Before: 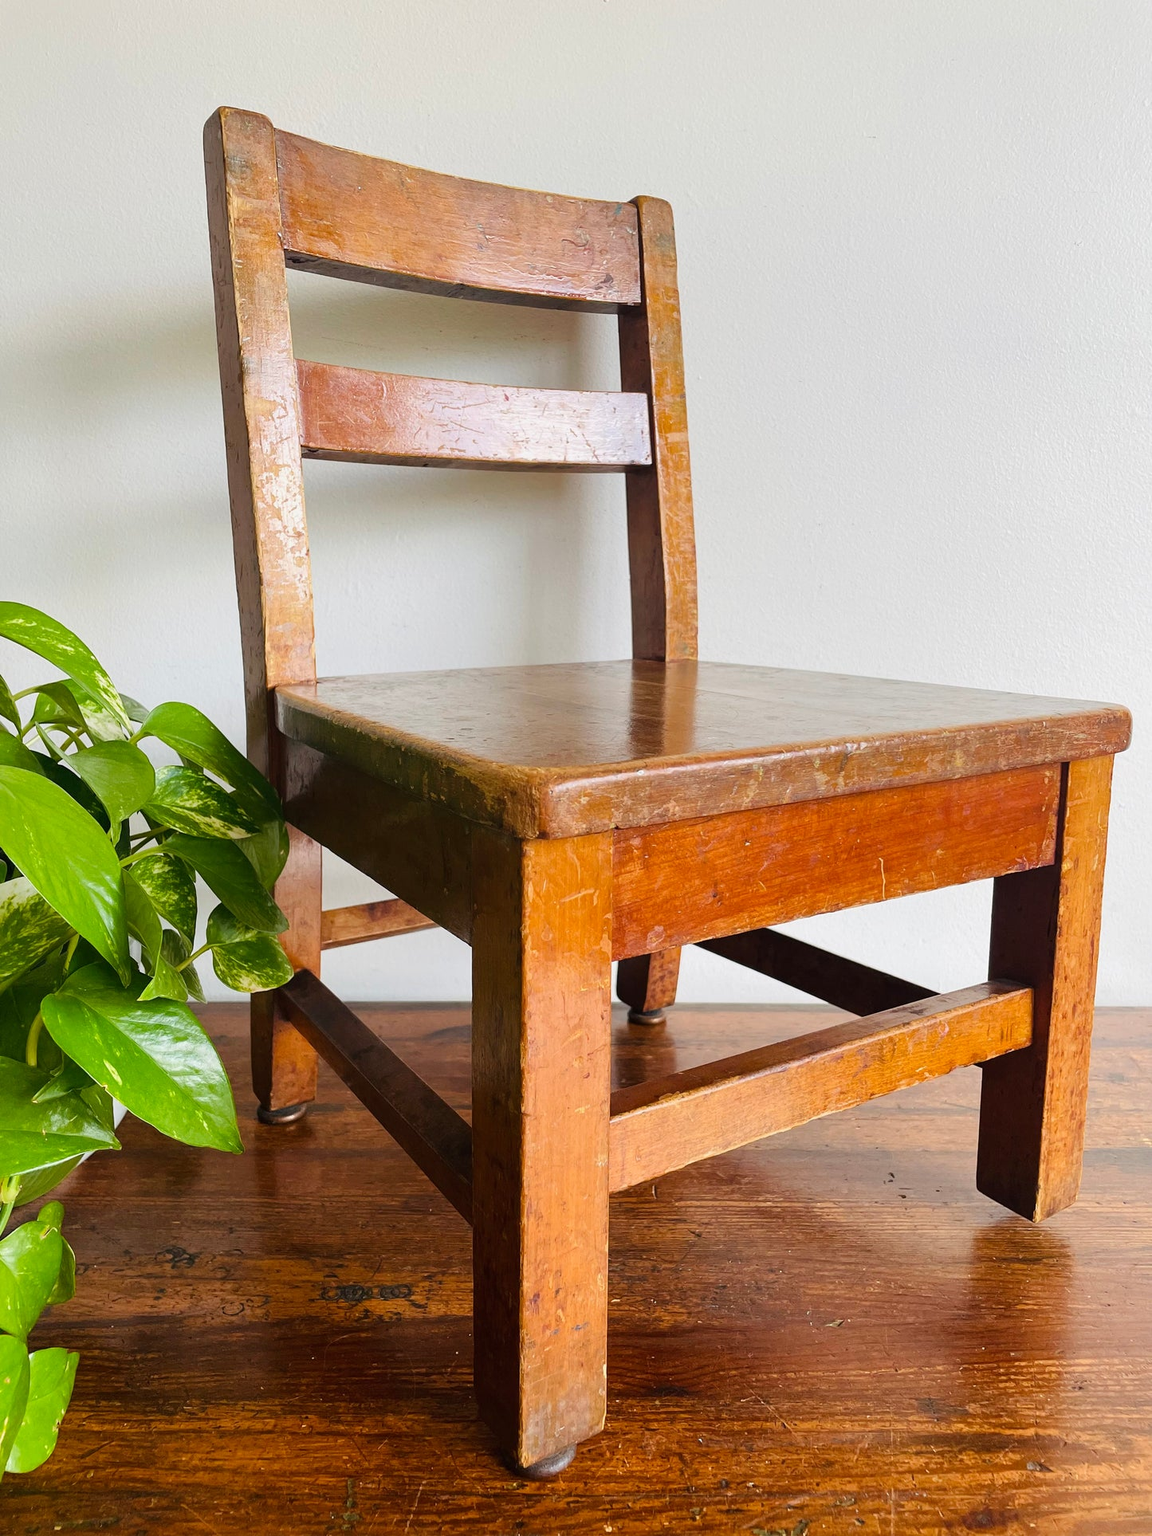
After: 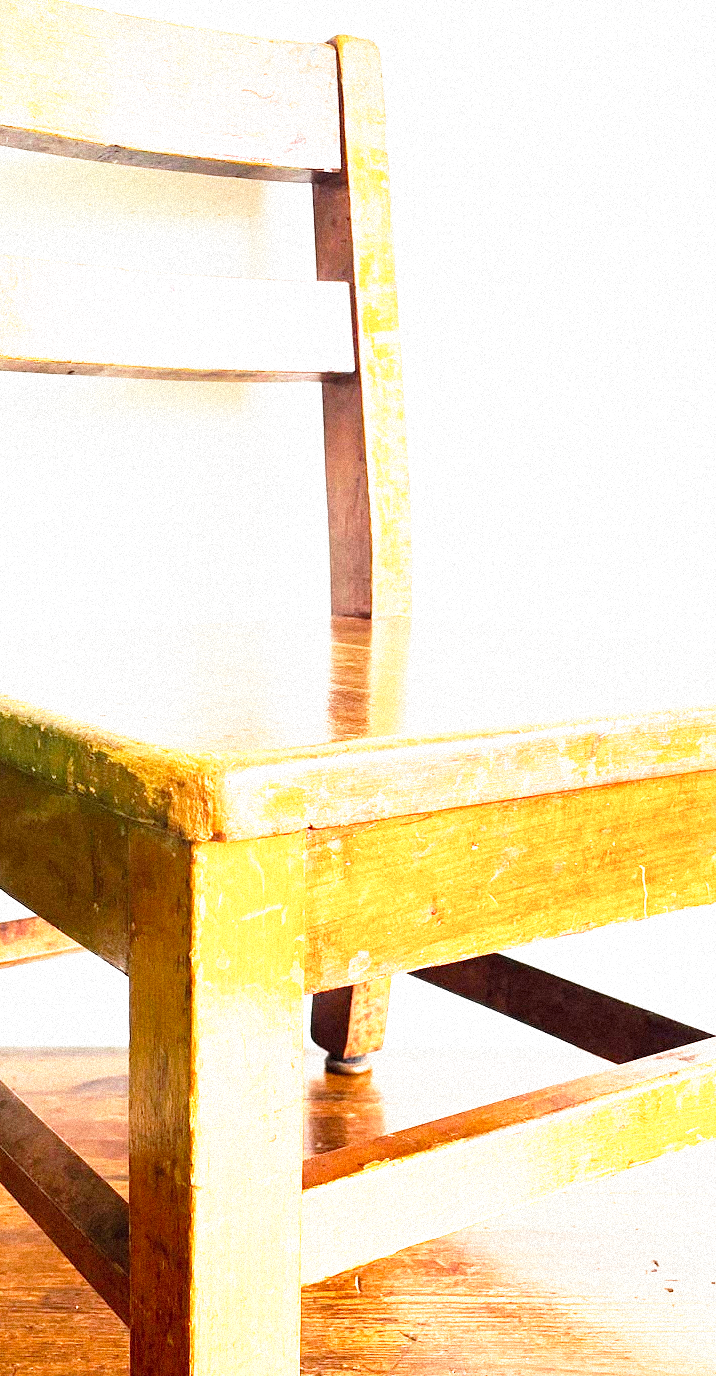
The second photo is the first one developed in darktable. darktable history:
crop: left 32.075%, top 10.976%, right 18.355%, bottom 17.596%
exposure: black level correction 0, exposure 1.388 EV, compensate exposure bias true, compensate highlight preservation false
base curve: curves: ch0 [(0, 0) (0.012, 0.01) (0.073, 0.168) (0.31, 0.711) (0.645, 0.957) (1, 1)], preserve colors none
color balance rgb: global vibrance 10%
grain: coarseness 9.38 ISO, strength 34.99%, mid-tones bias 0%
